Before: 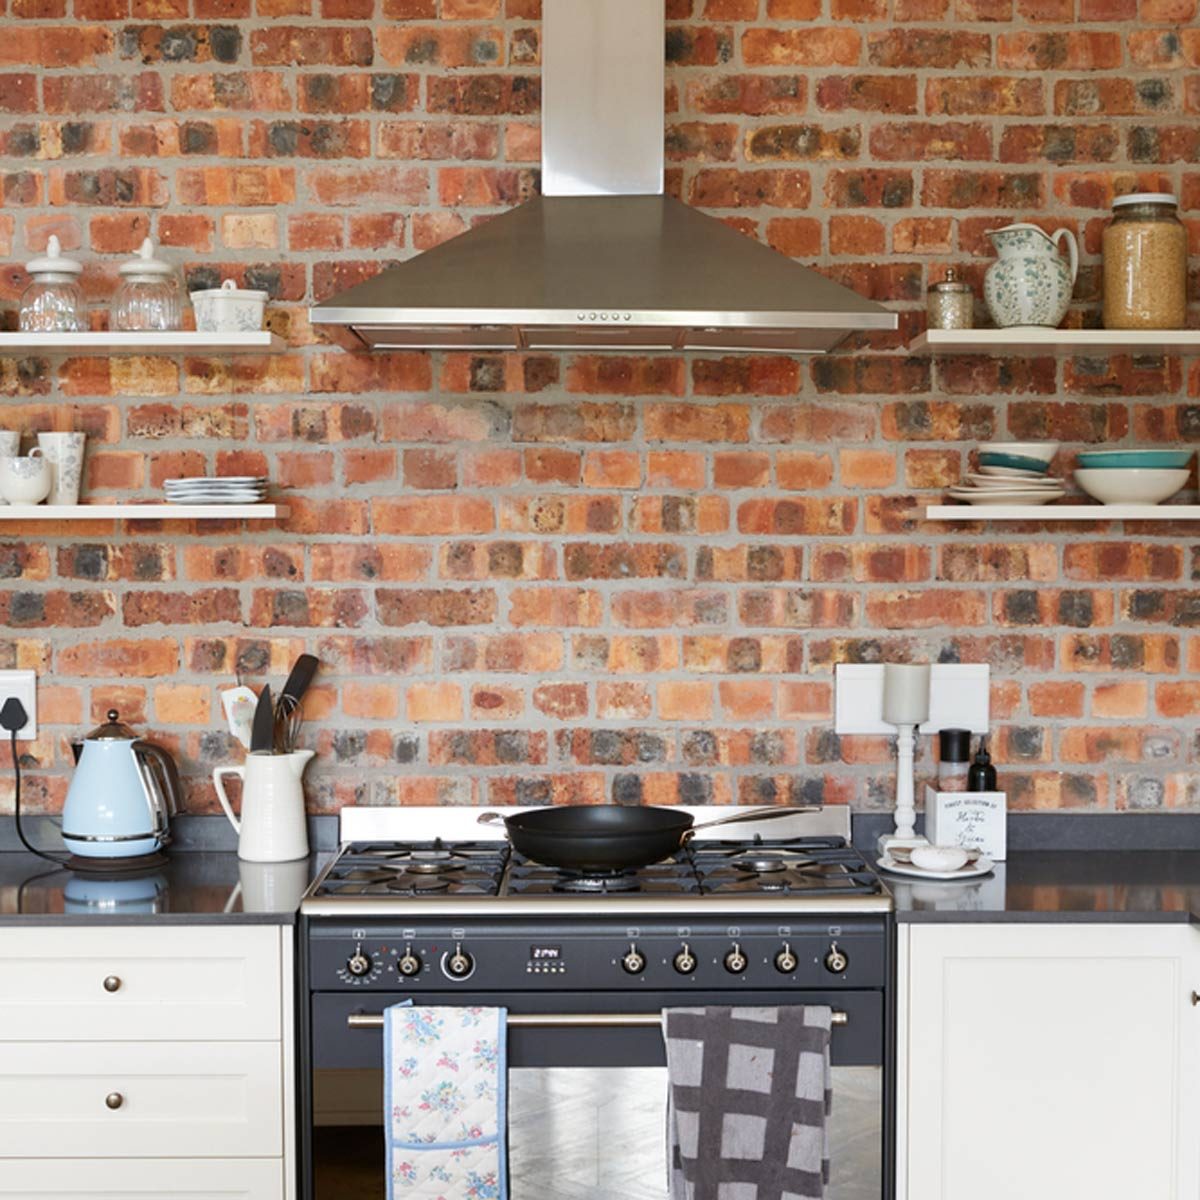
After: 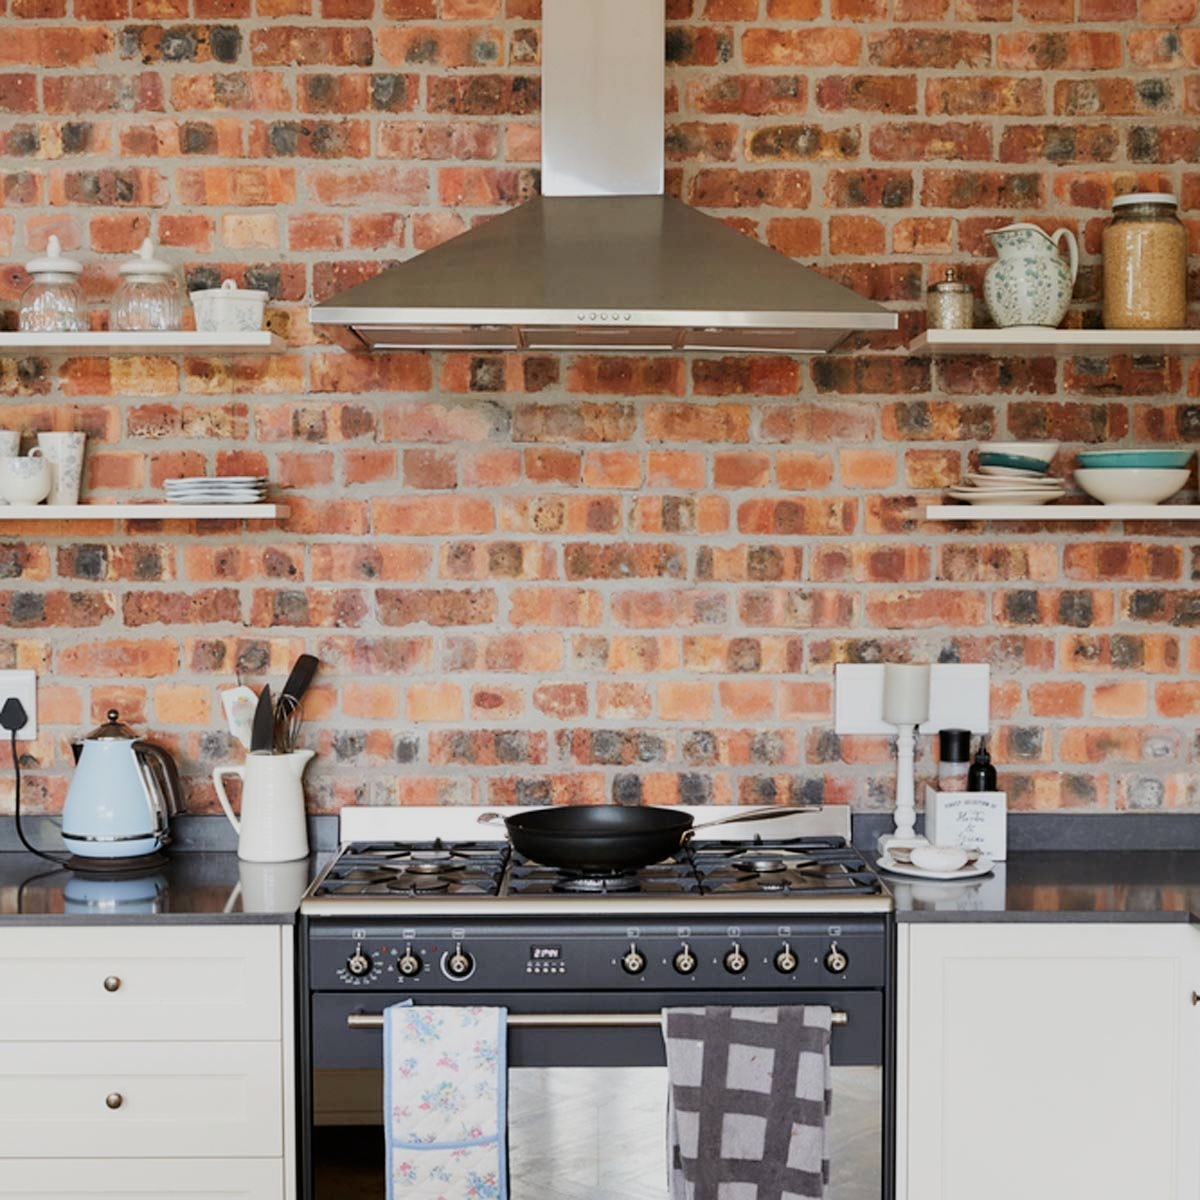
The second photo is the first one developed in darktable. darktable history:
filmic rgb: black relative exposure -7.65 EV, white relative exposure 4.56 EV, hardness 3.61
contrast brightness saturation: contrast 0.104, brightness 0.012, saturation 0.025
tone equalizer: edges refinement/feathering 500, mask exposure compensation -1.57 EV, preserve details no
exposure: black level correction -0.001, exposure 0.08 EV, compensate highlight preservation false
